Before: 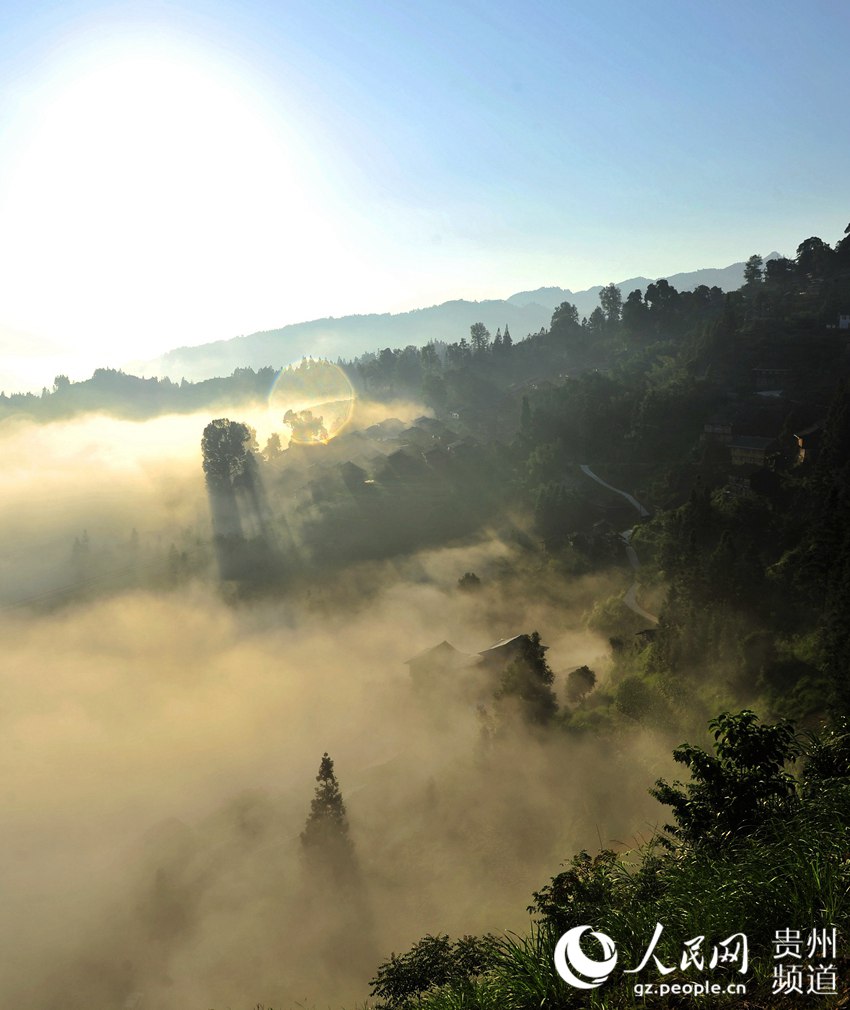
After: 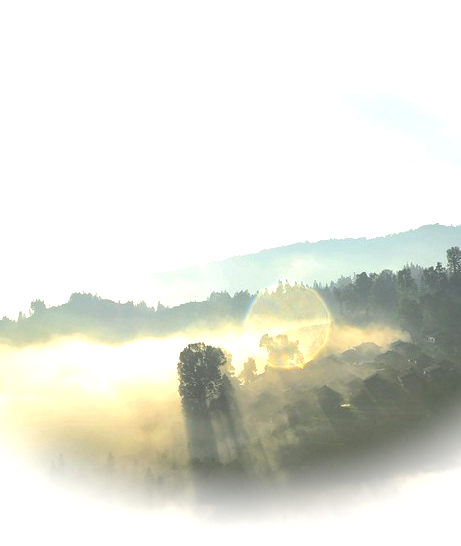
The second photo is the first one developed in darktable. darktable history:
crop and rotate: left 3.051%, top 7.584%, right 42.67%, bottom 38.29%
vignetting: fall-off start 100.94%, brightness 0.983, saturation -0.492, width/height ratio 1.325, dithering 8-bit output
tone equalizer: -8 EV -0.429 EV, -7 EV -0.365 EV, -6 EV -0.363 EV, -5 EV -0.219 EV, -3 EV 0.218 EV, -2 EV 0.307 EV, -1 EV 0.363 EV, +0 EV 0.404 EV
